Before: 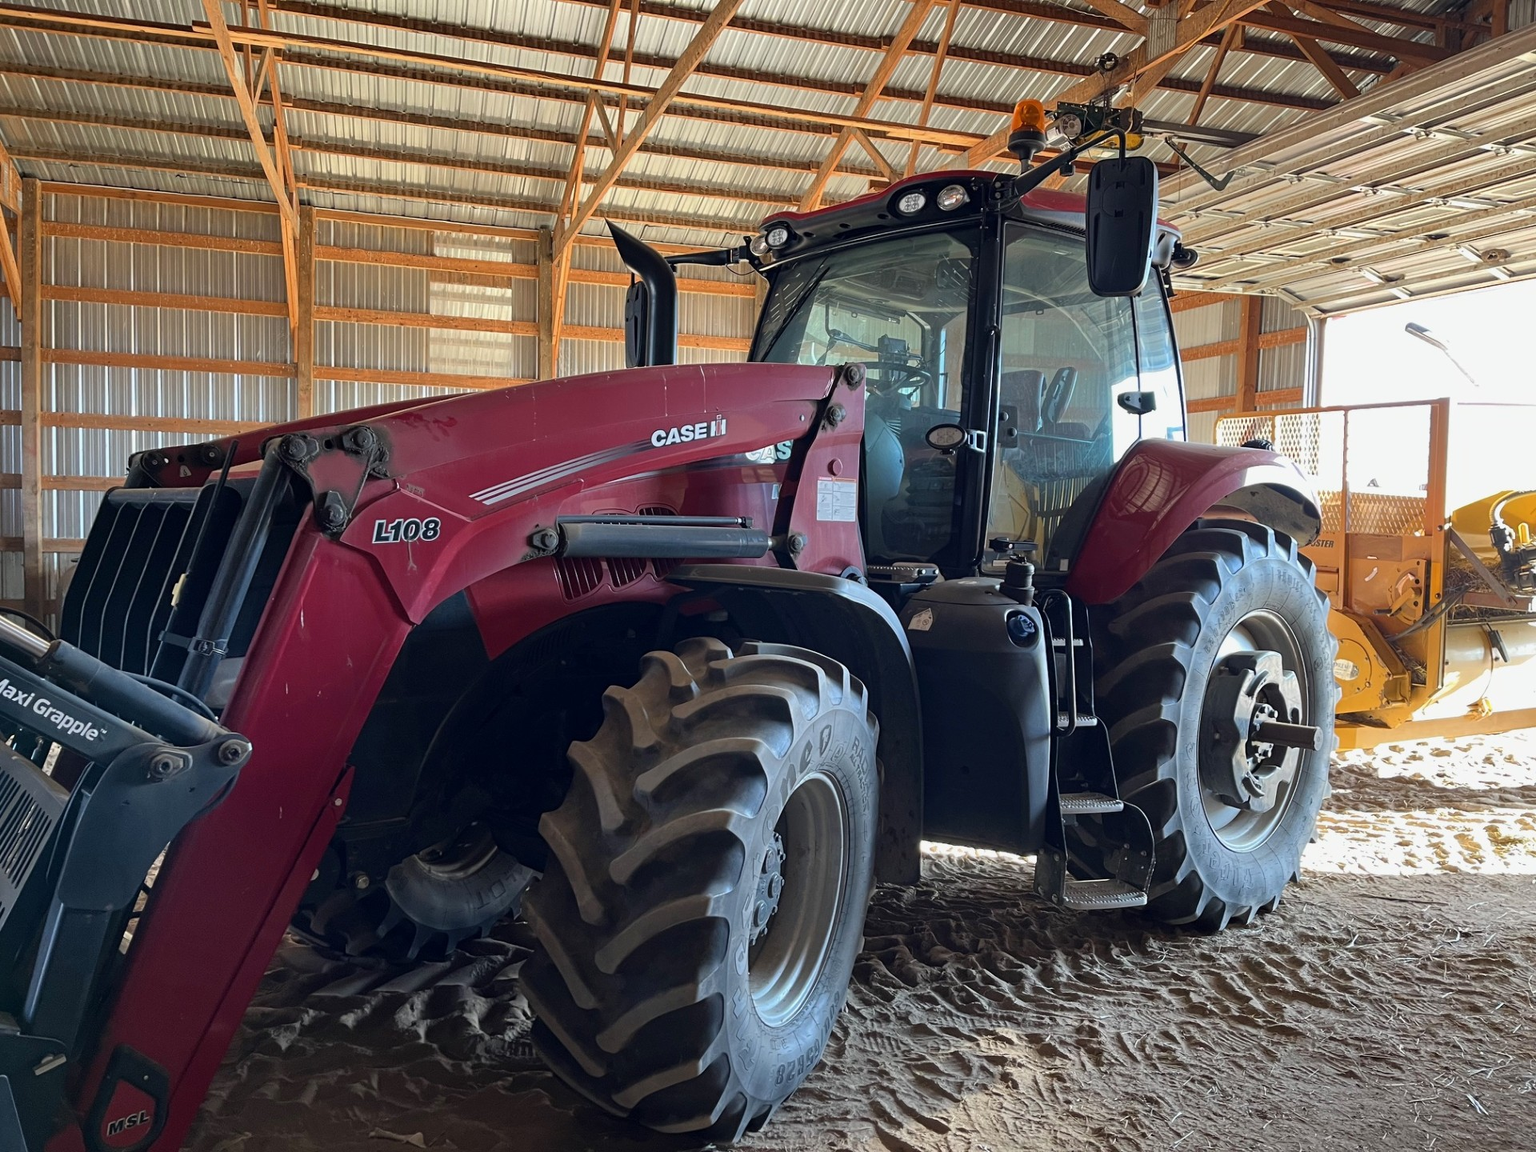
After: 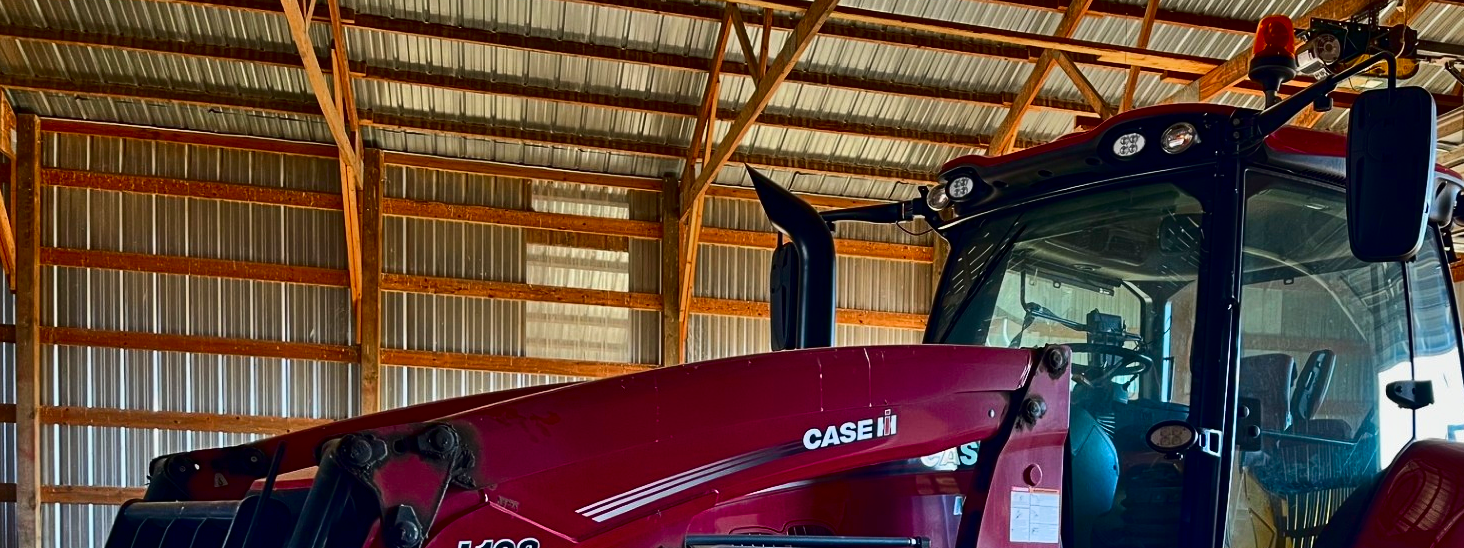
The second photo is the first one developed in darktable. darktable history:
white balance: emerald 1
crop: left 0.579%, top 7.627%, right 23.167%, bottom 54.275%
shadows and highlights: shadows 60, highlights -60.23, soften with gaussian
contrast brightness saturation: contrast 0.09, brightness -0.59, saturation 0.17
